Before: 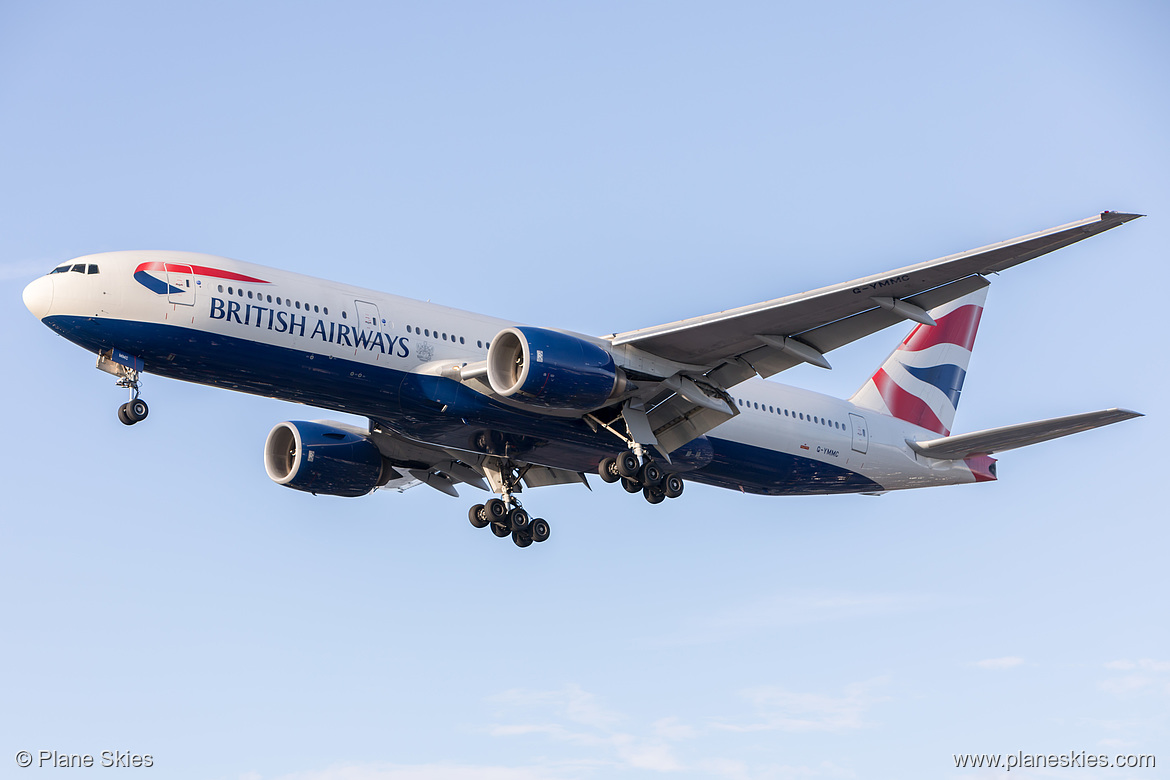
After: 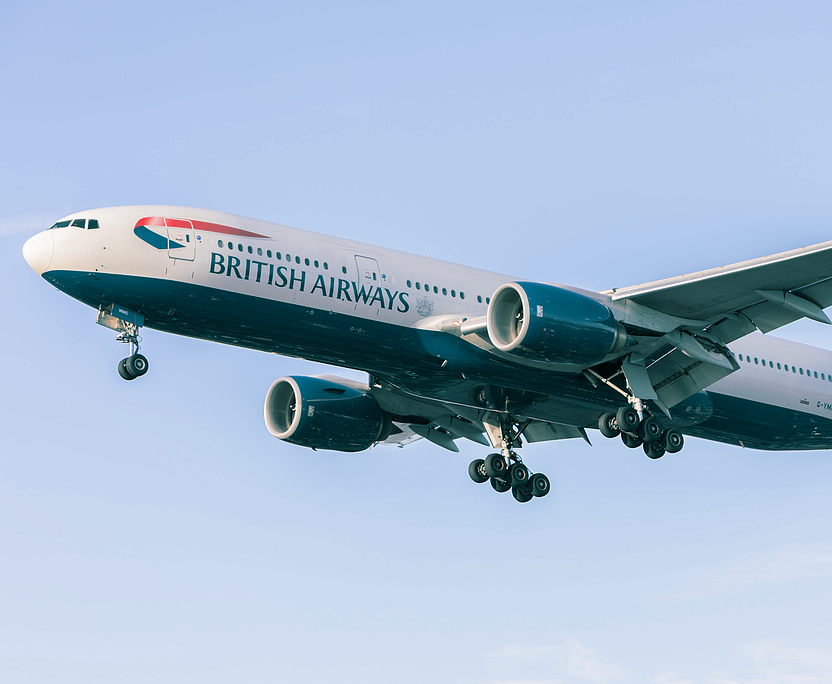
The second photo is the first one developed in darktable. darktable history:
crop: top 5.803%, right 27.864%, bottom 5.804%
split-toning: shadows › hue 183.6°, shadows › saturation 0.52, highlights › hue 0°, highlights › saturation 0
local contrast: mode bilateral grid, contrast 100, coarseness 100, detail 94%, midtone range 0.2
